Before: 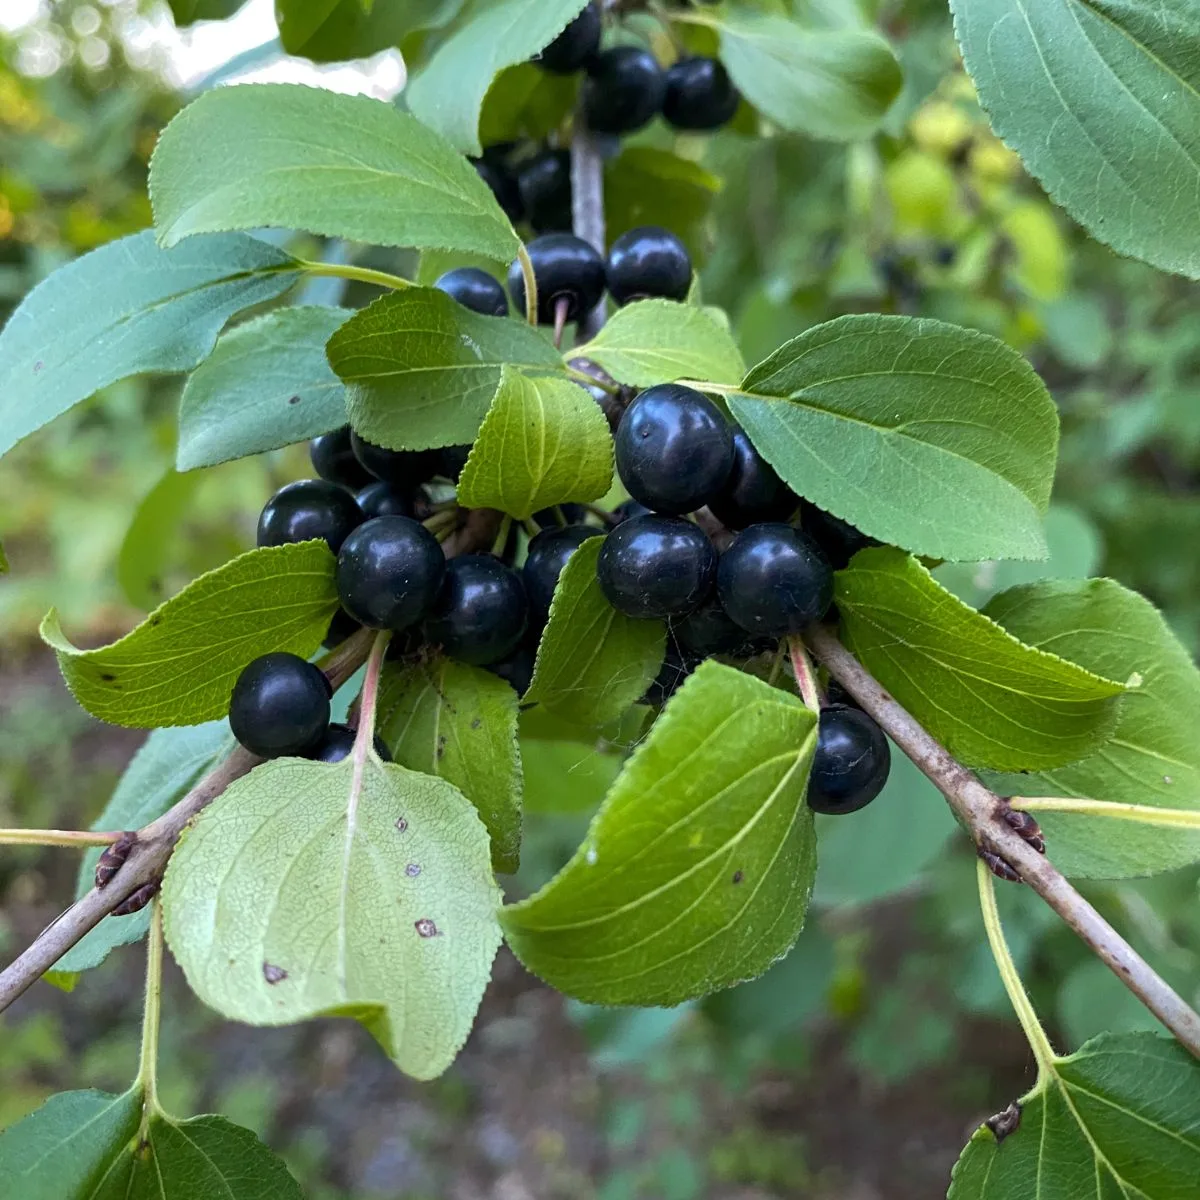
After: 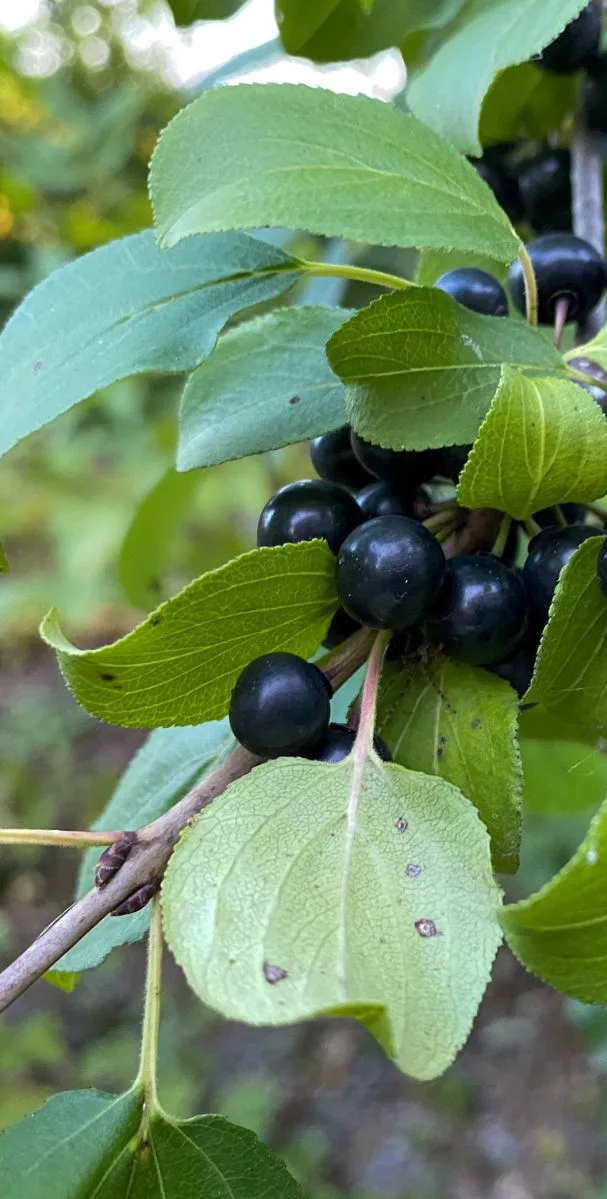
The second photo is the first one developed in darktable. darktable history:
crop and rotate: left 0.006%, top 0%, right 49.368%
